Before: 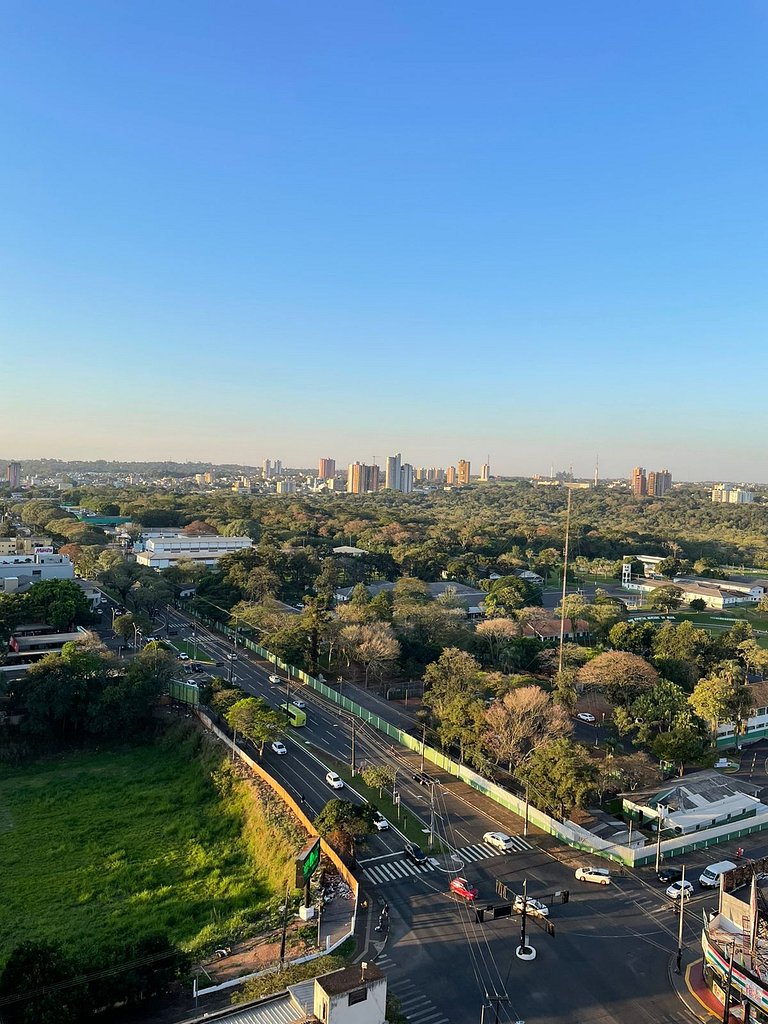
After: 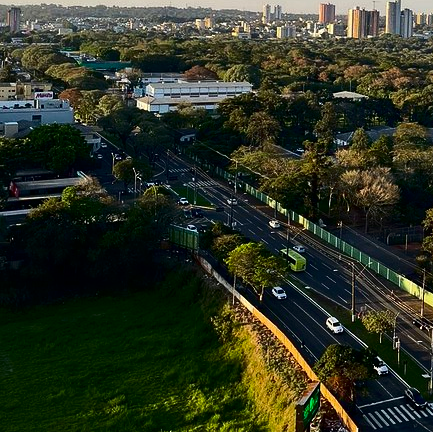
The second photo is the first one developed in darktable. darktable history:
crop: top 44.463%, right 43.536%, bottom 12.994%
contrast brightness saturation: contrast 0.192, brightness -0.23, saturation 0.12
